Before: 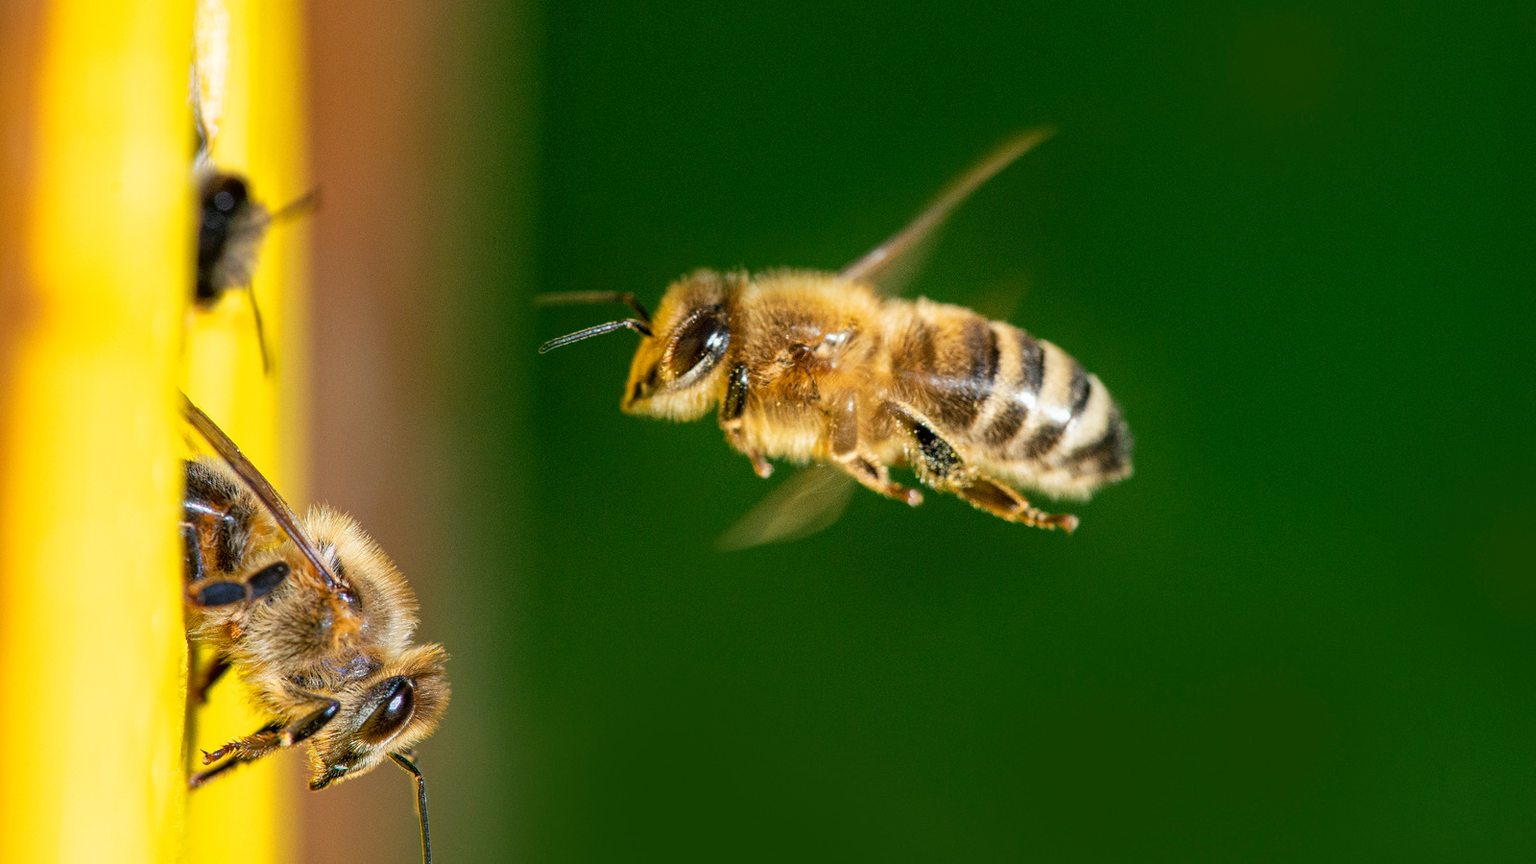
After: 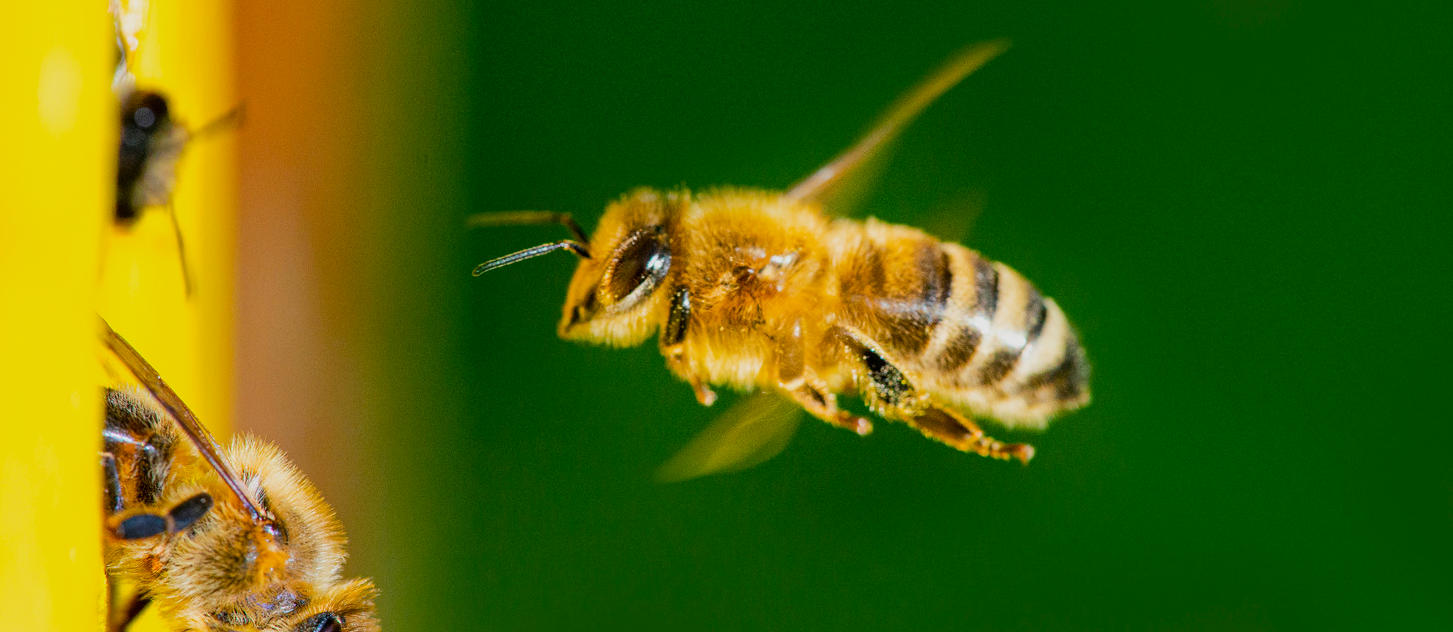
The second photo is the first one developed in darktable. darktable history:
sigmoid: contrast 1.22, skew 0.65
color balance rgb: perceptual saturation grading › global saturation 25%, perceptual brilliance grading › mid-tones 10%, perceptual brilliance grading › shadows 15%, global vibrance 20%
crop: left 5.596%, top 10.314%, right 3.534%, bottom 19.395%
white balance: red 1, blue 1
